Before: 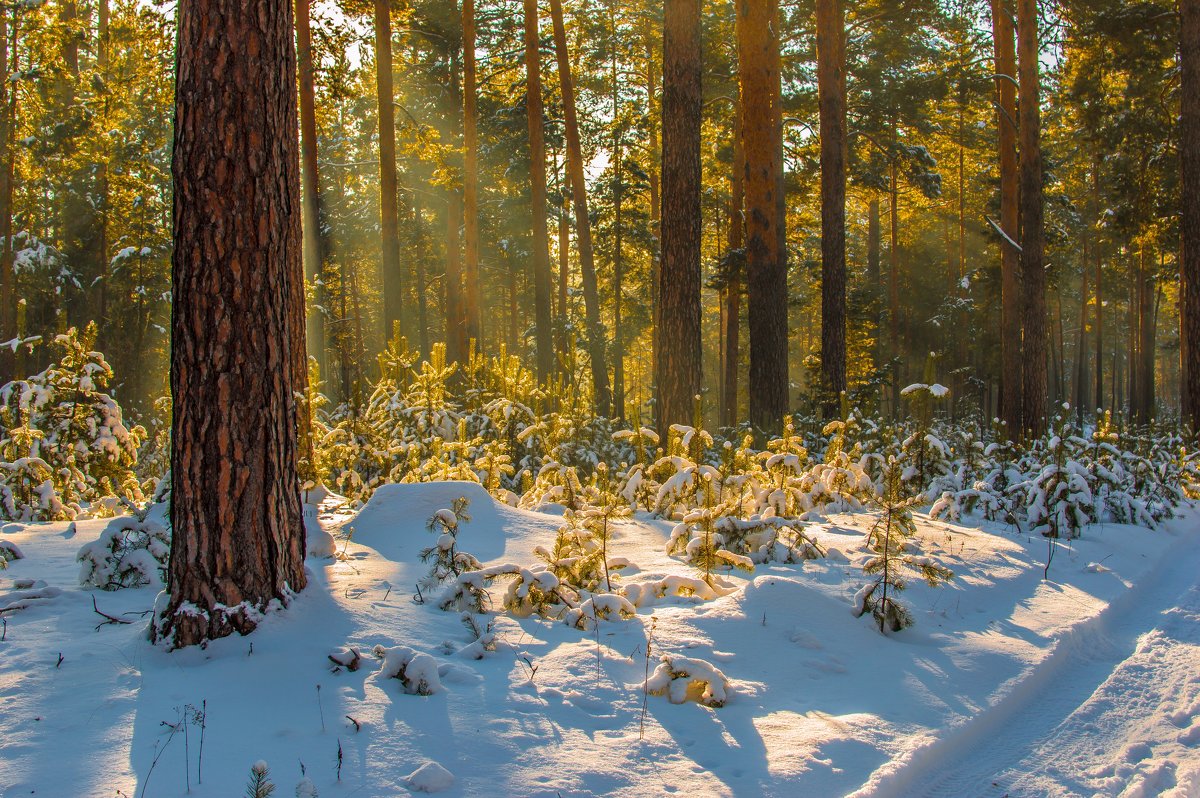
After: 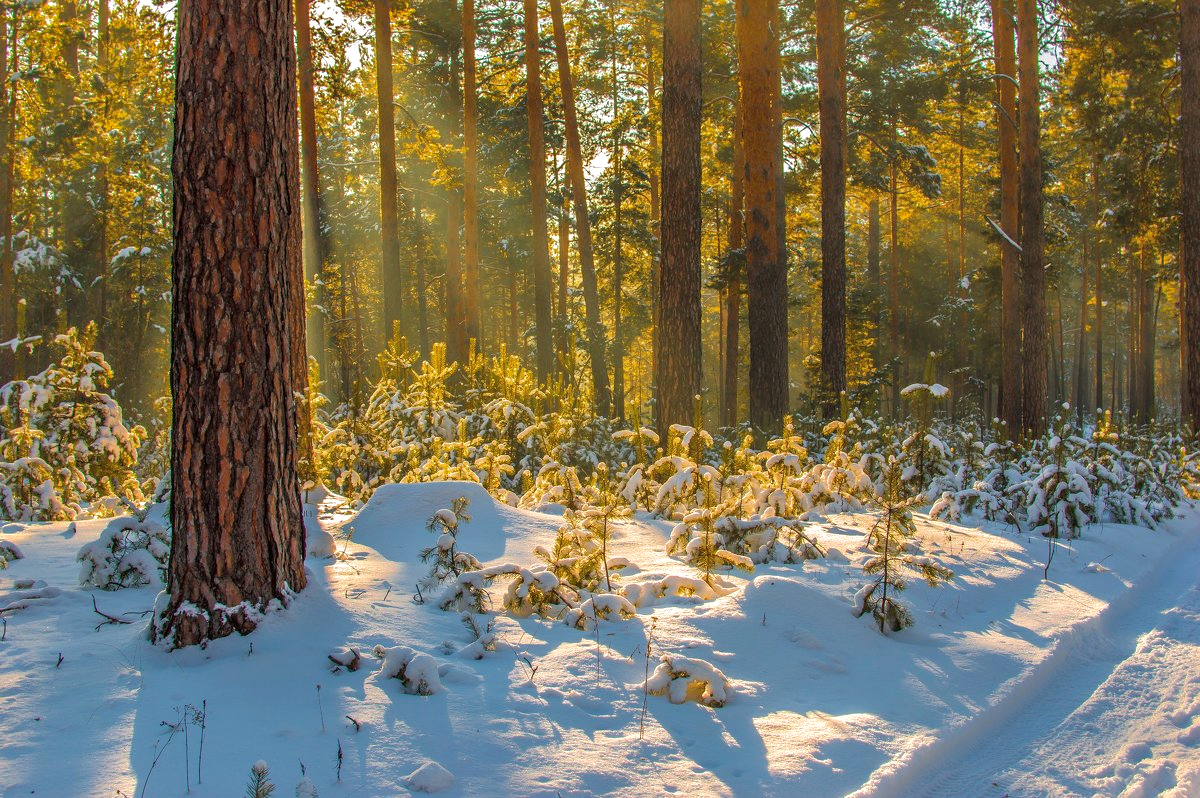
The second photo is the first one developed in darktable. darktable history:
exposure: exposure 0.211 EV, compensate highlight preservation false
shadows and highlights: on, module defaults
